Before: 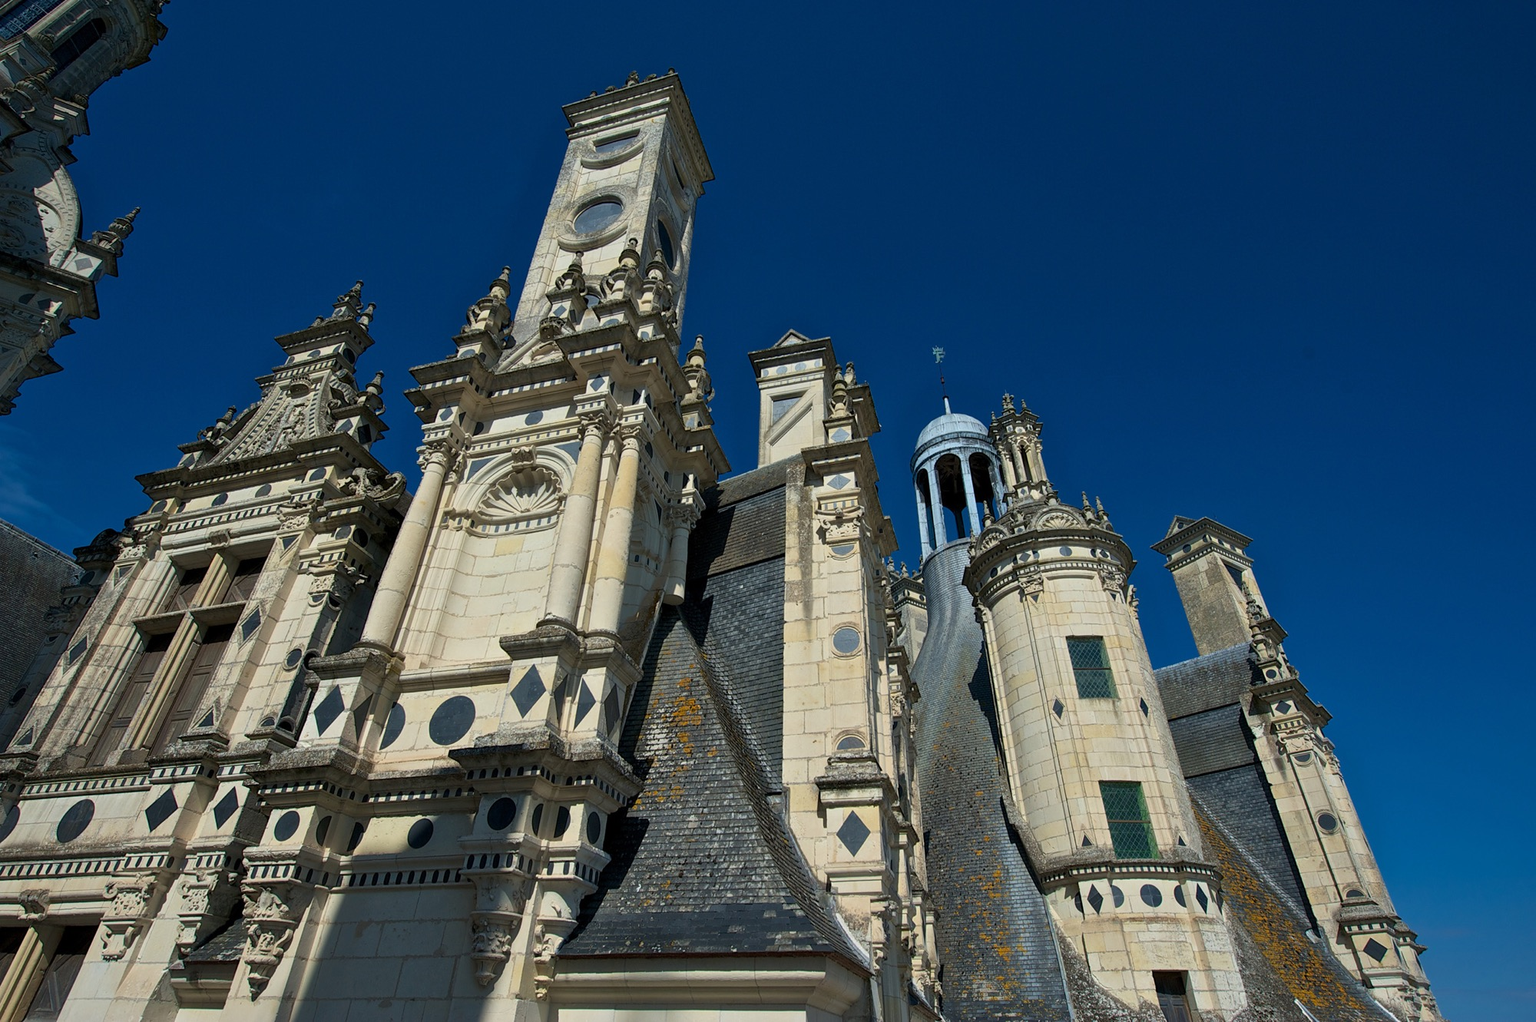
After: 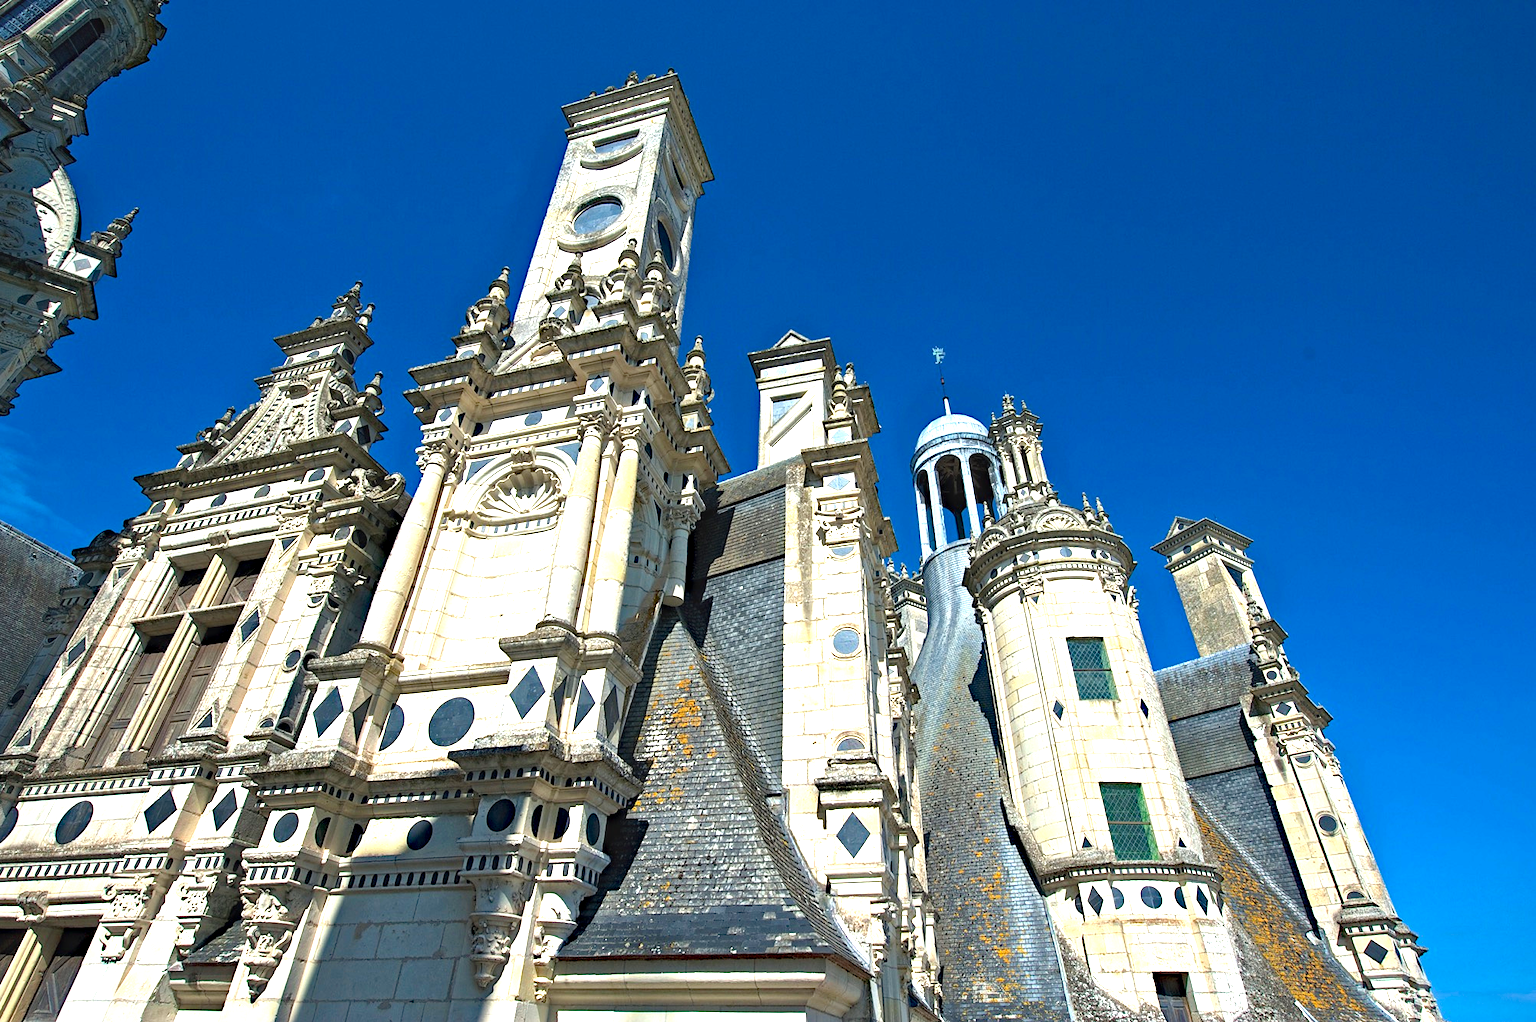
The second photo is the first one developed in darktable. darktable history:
exposure: black level correction -0.002, exposure 0.708 EV, compensate exposure bias true, compensate highlight preservation false
haze removal: strength 0.42, compatibility mode true, adaptive false
crop and rotate: left 0.126%
